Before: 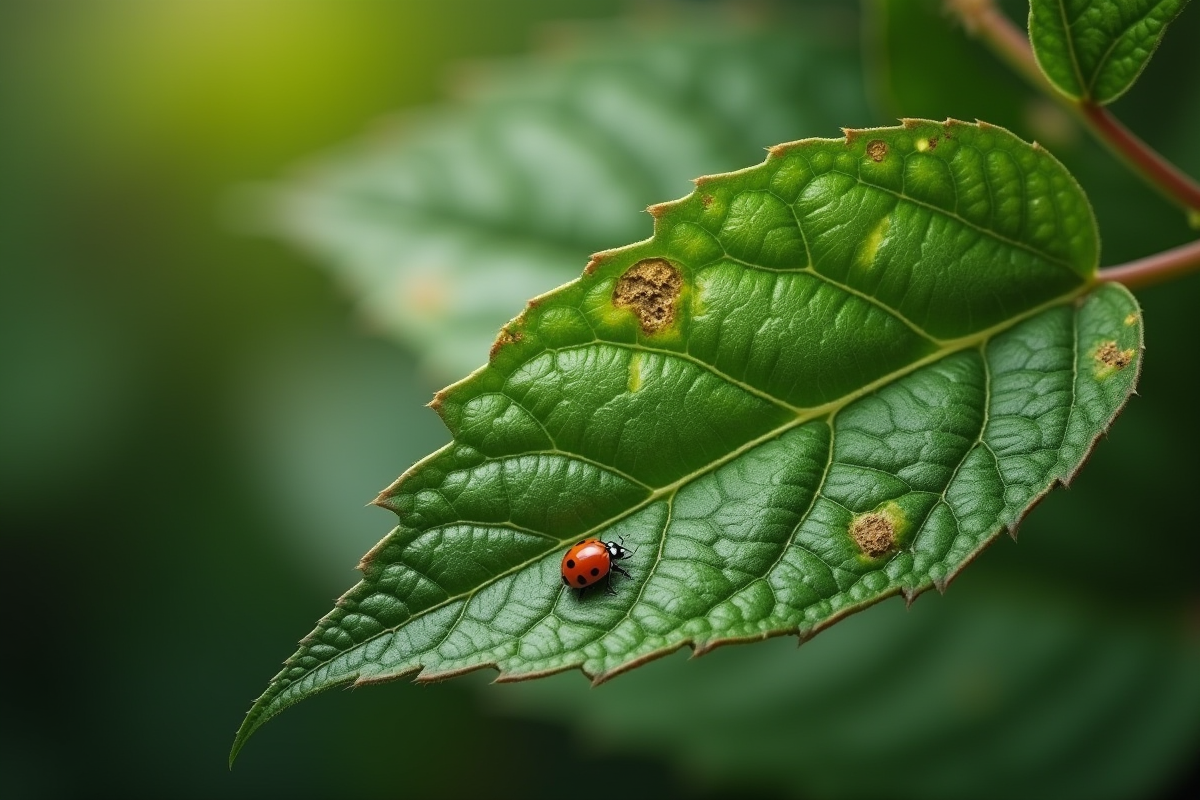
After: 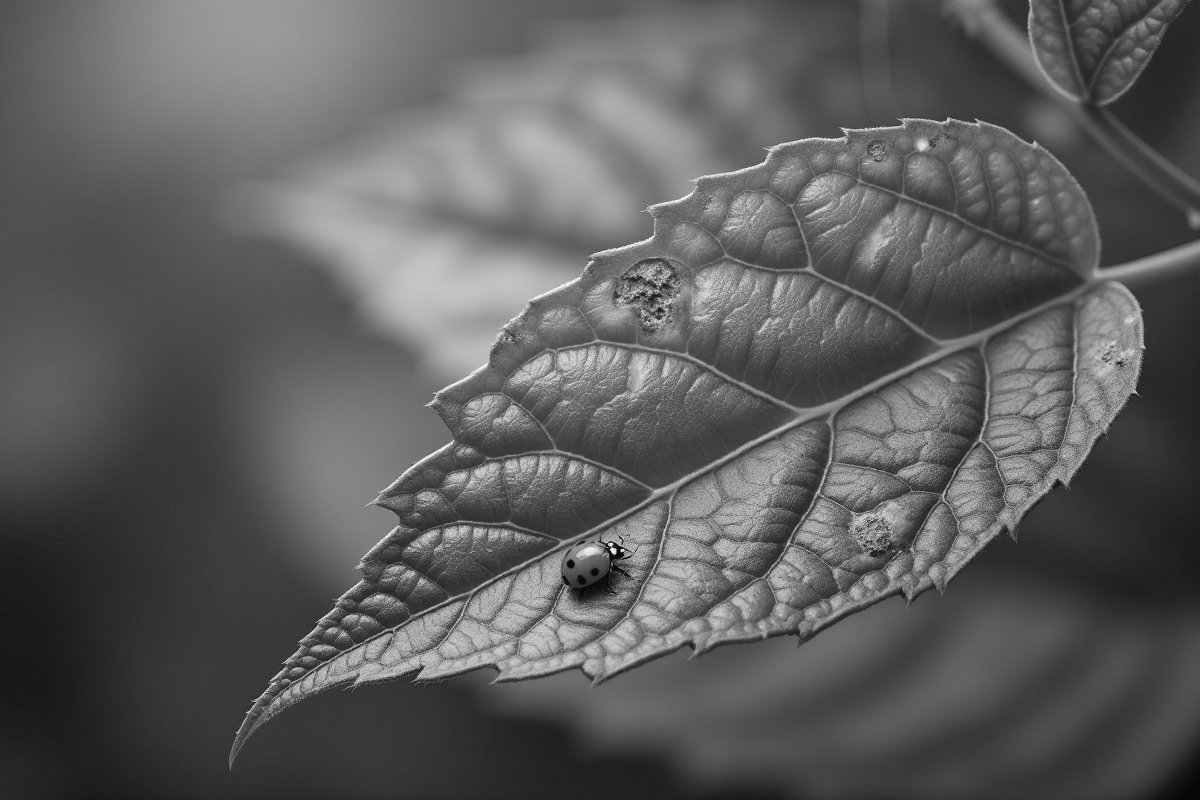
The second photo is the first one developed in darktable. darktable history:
color contrast: green-magenta contrast 0, blue-yellow contrast 0
shadows and highlights: white point adjustment 0.1, highlights -70, soften with gaussian
vignetting: fall-off start 100%, brightness -0.282, width/height ratio 1.31
